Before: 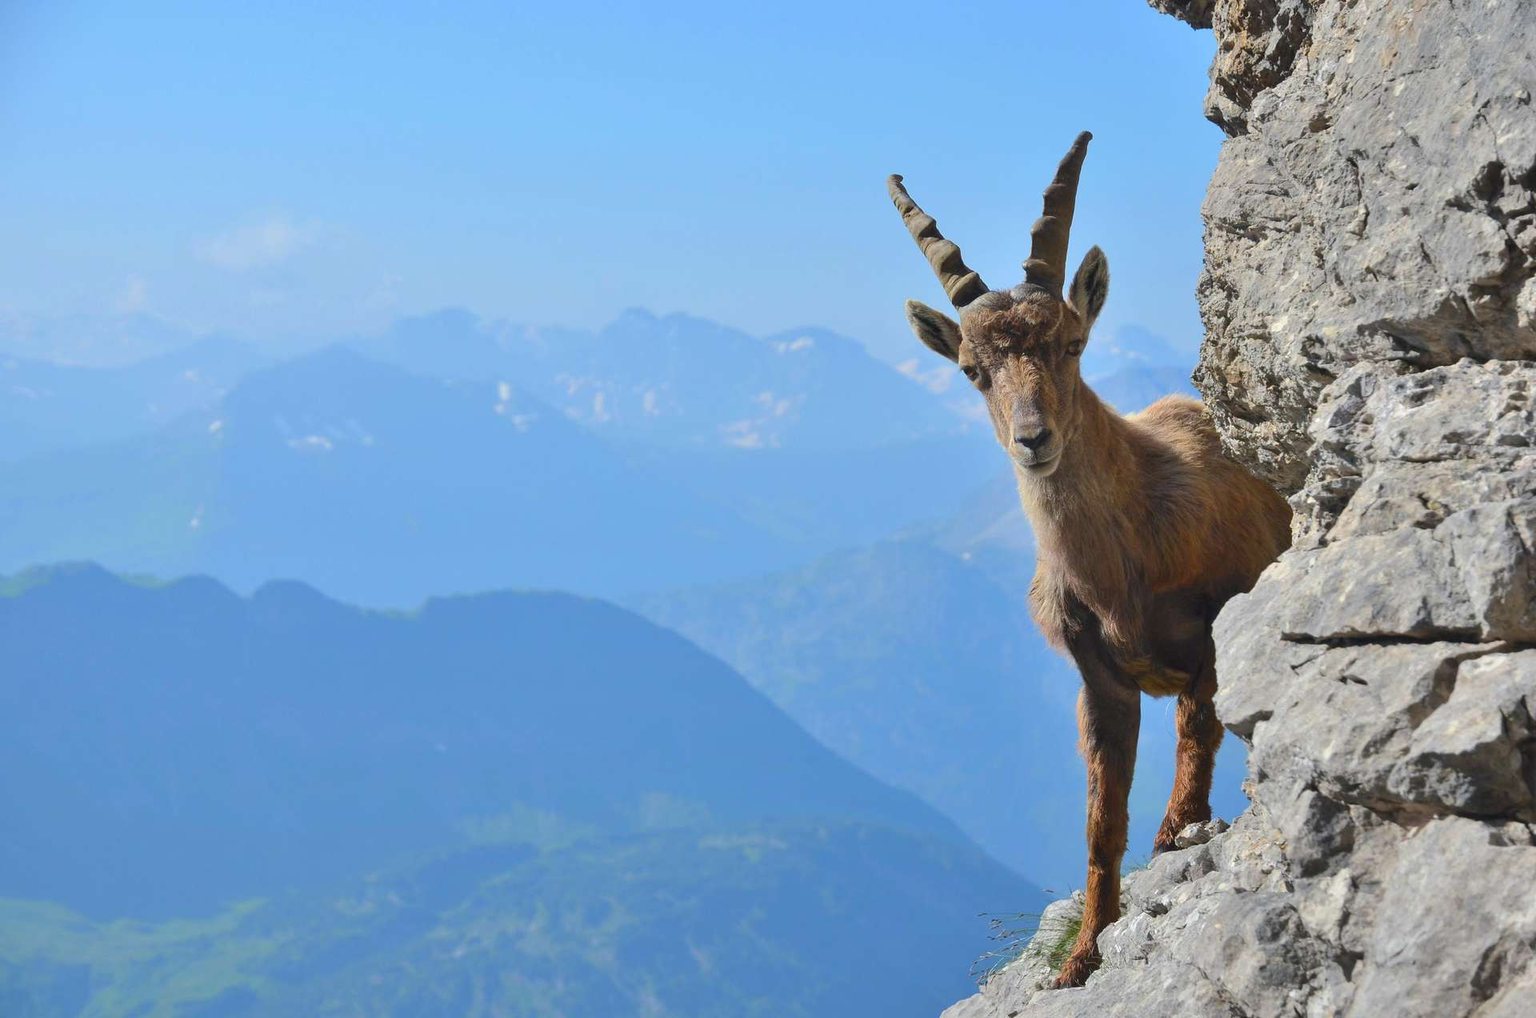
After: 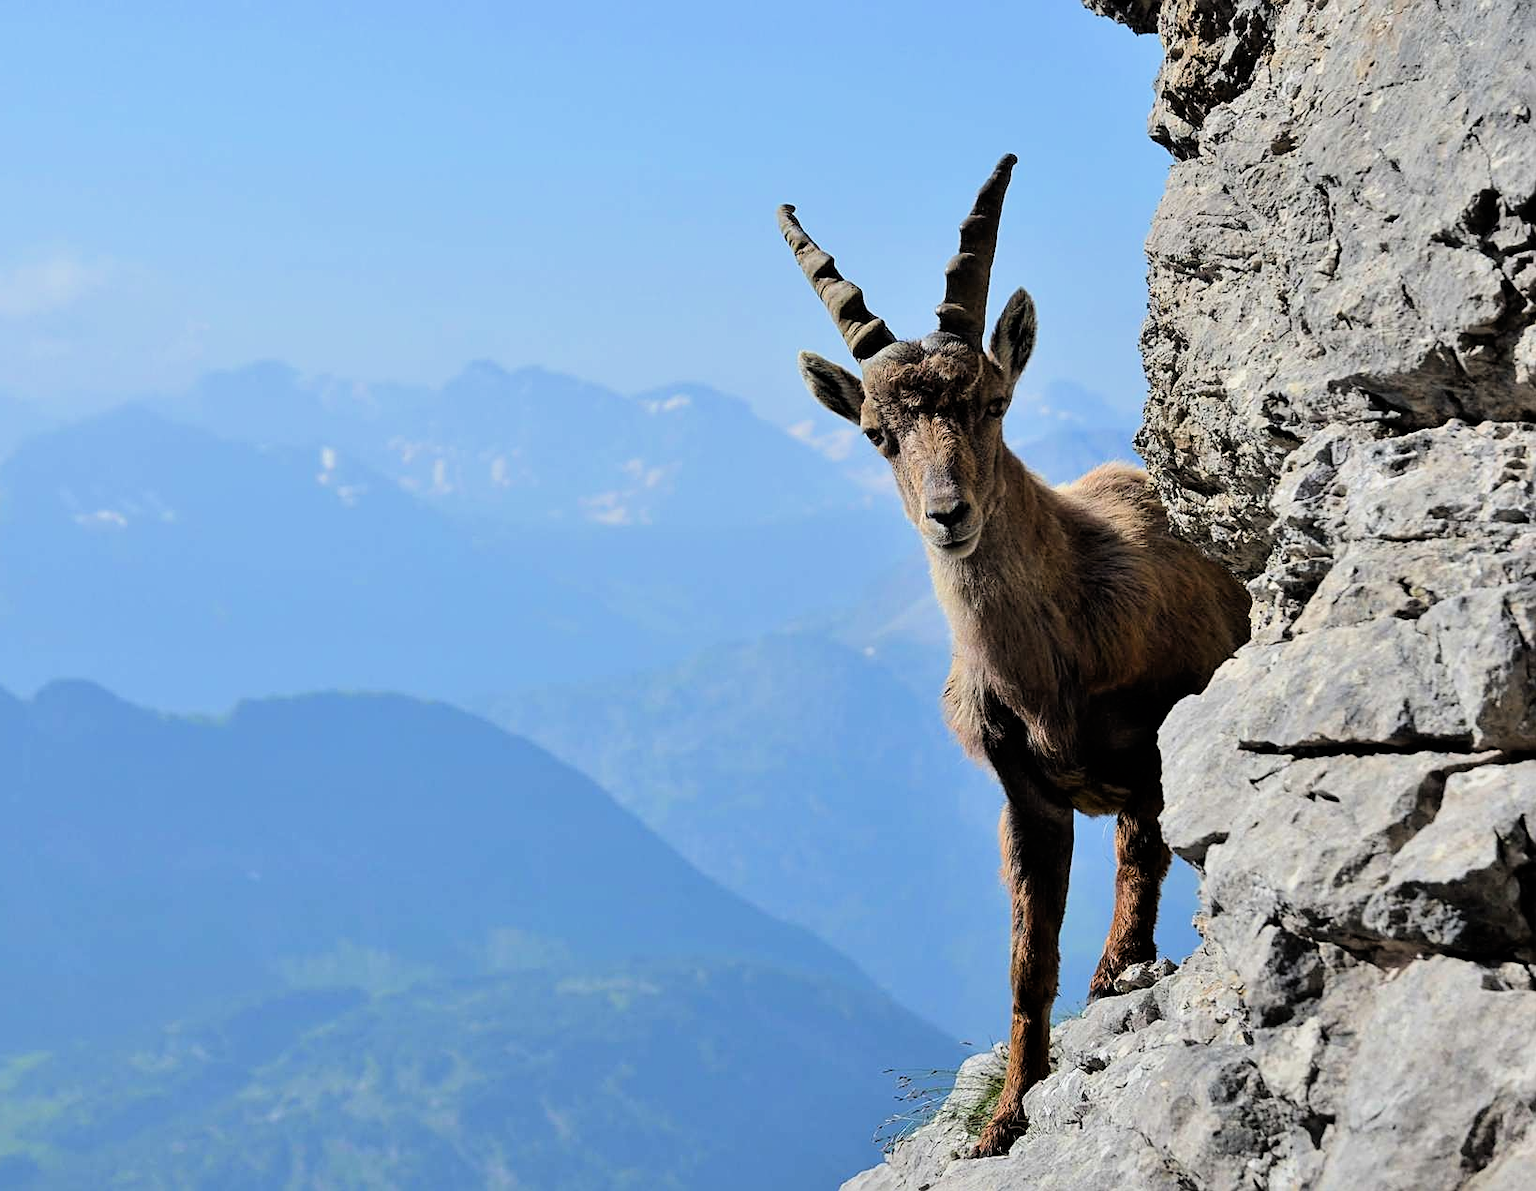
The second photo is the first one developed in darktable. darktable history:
sharpen: on, module defaults
filmic rgb: black relative exposure -4 EV, white relative exposure 3 EV, hardness 3.02, contrast 1.4
crop and rotate: left 14.584%
